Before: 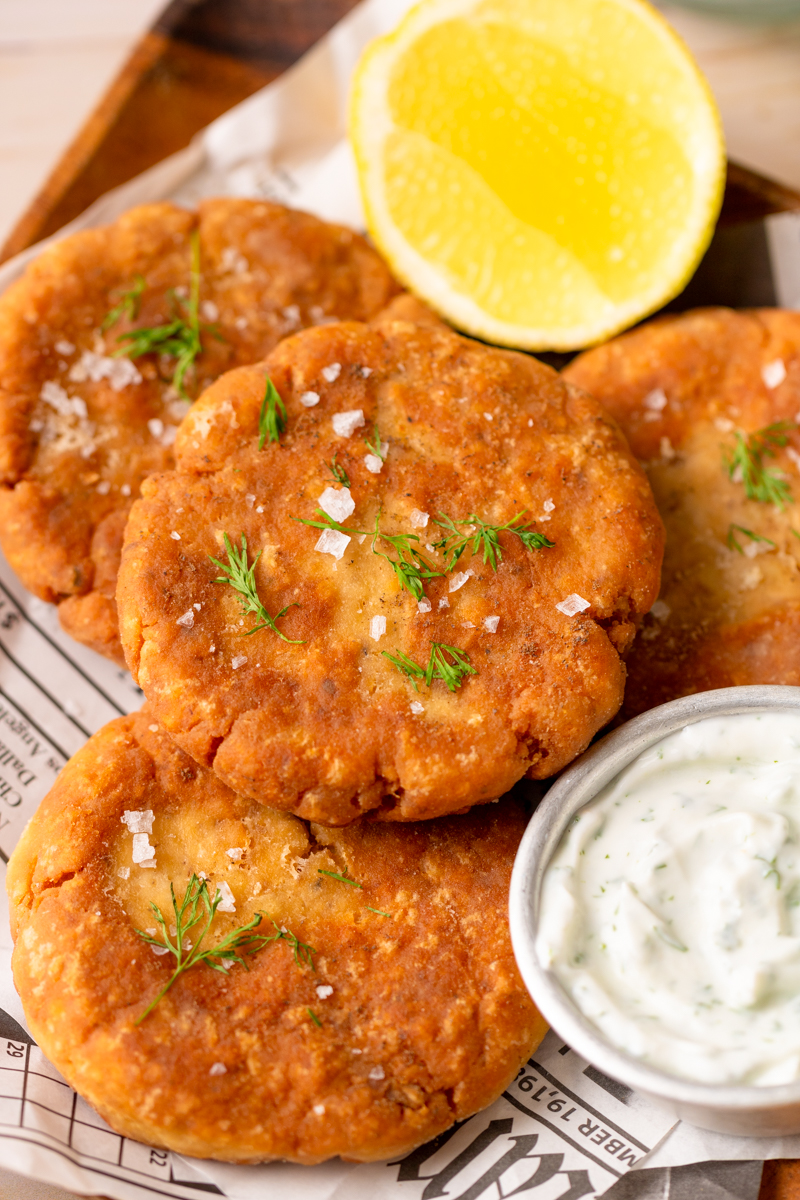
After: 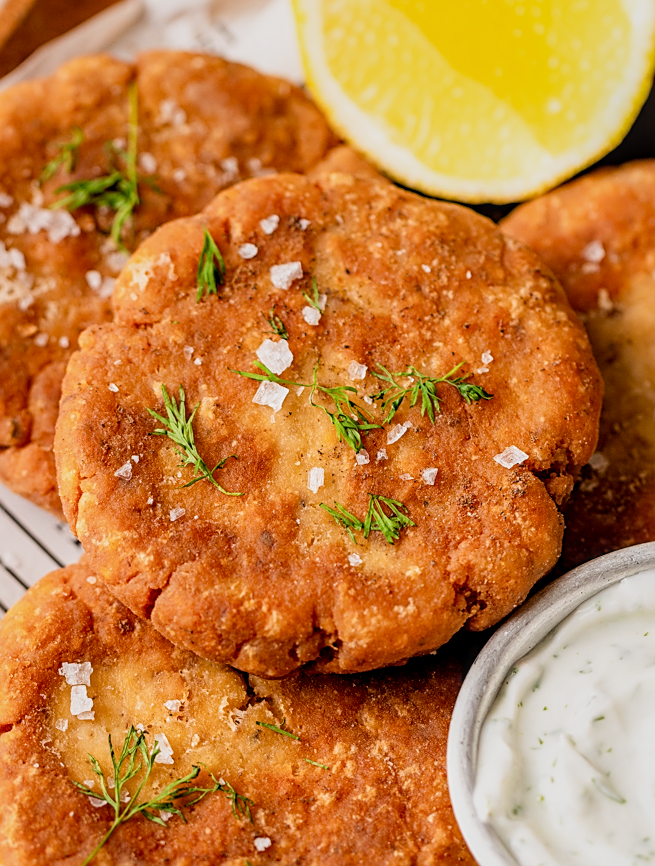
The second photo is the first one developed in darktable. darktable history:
filmic rgb: black relative exposure -7.65 EV, white relative exposure 3.96 EV, threshold 3.04 EV, hardness 4.02, contrast 1.098, highlights saturation mix -31.13%, enable highlight reconstruction true
sharpen: amount 0.745
crop: left 7.788%, top 12.336%, right 10.277%, bottom 15.433%
local contrast: detail 130%
